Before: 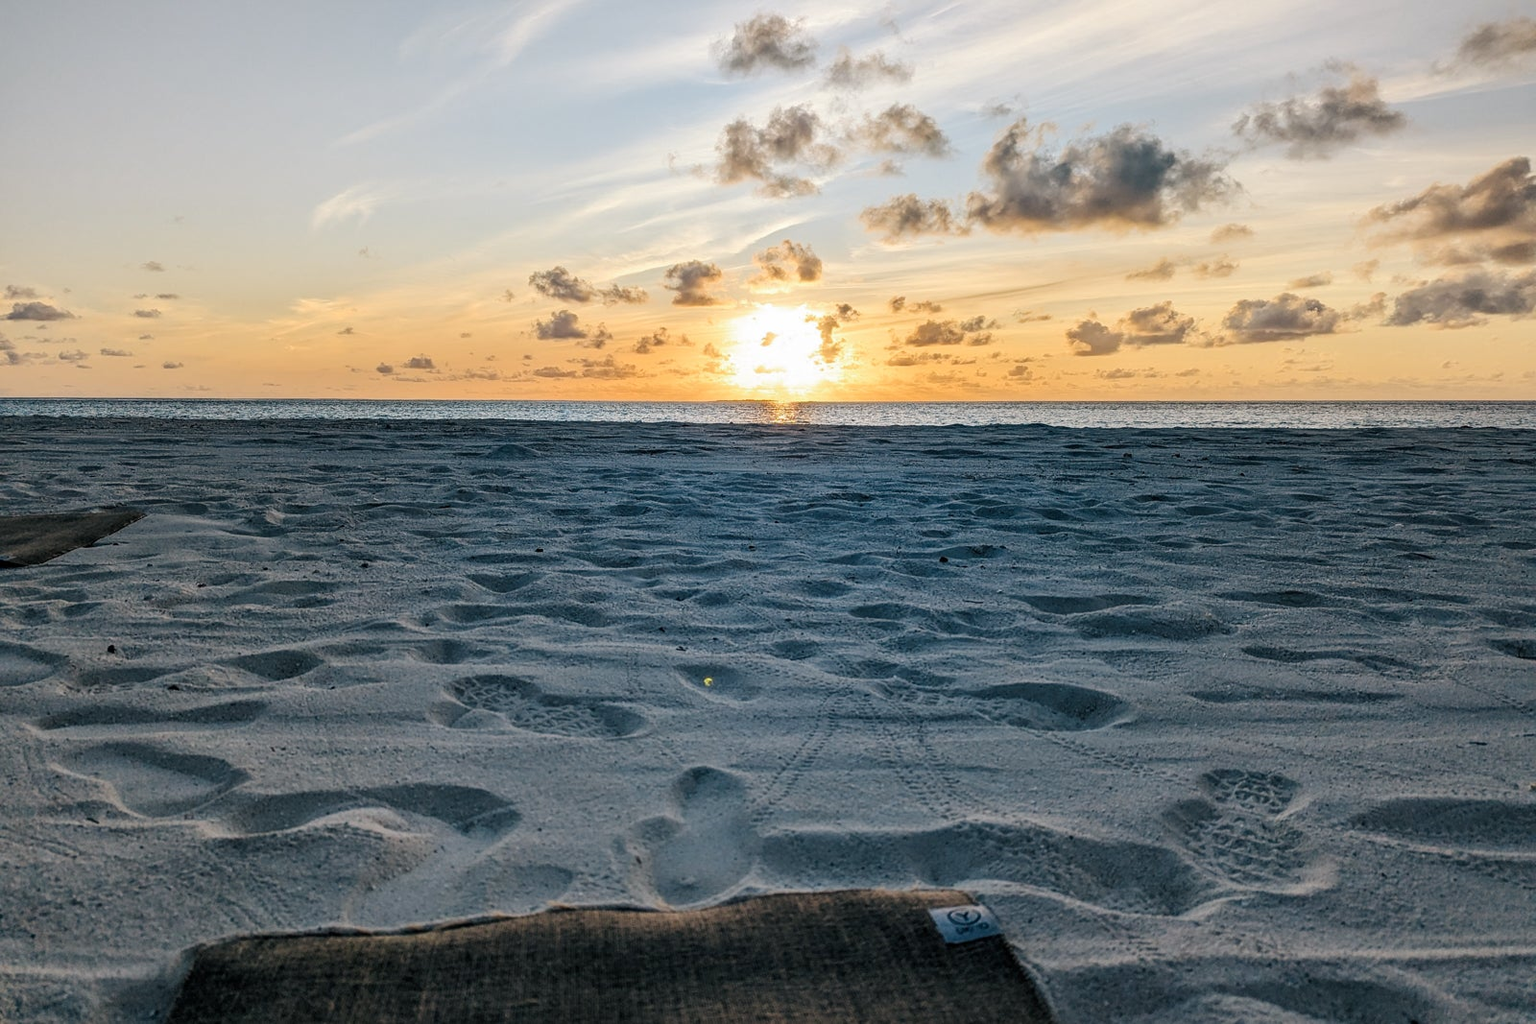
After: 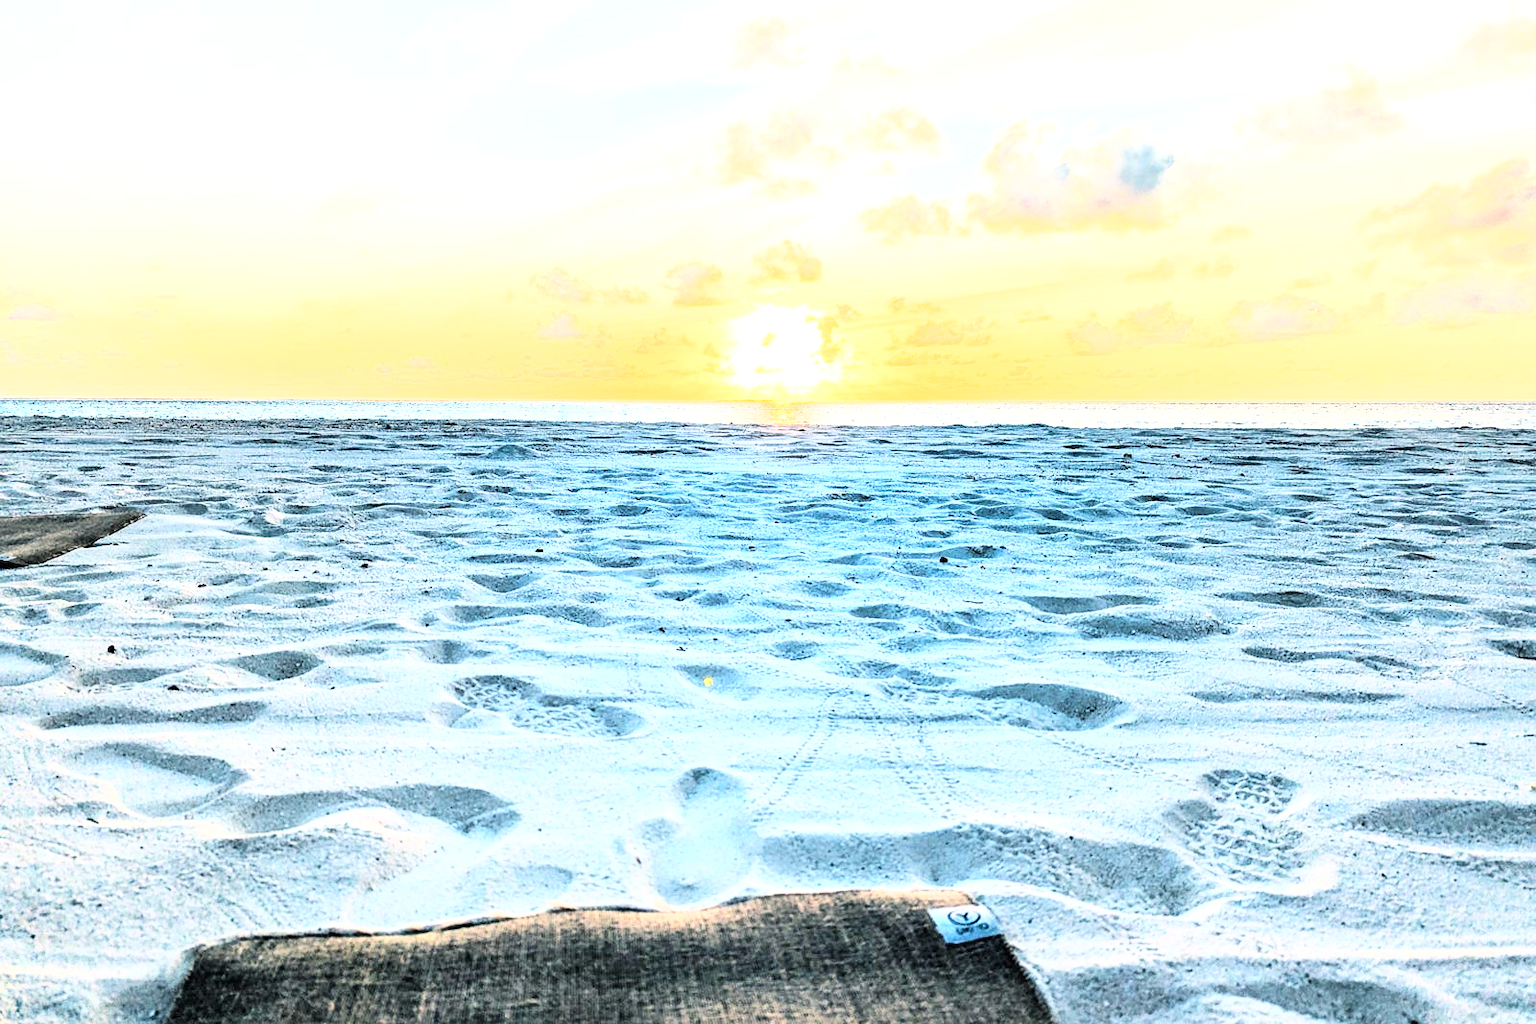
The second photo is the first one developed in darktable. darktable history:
base curve: curves: ch0 [(0, 0) (0.007, 0.004) (0.027, 0.03) (0.046, 0.07) (0.207, 0.54) (0.442, 0.872) (0.673, 0.972) (1, 1)]
exposure: black level correction 0, exposure 1.925 EV, compensate highlight preservation false
